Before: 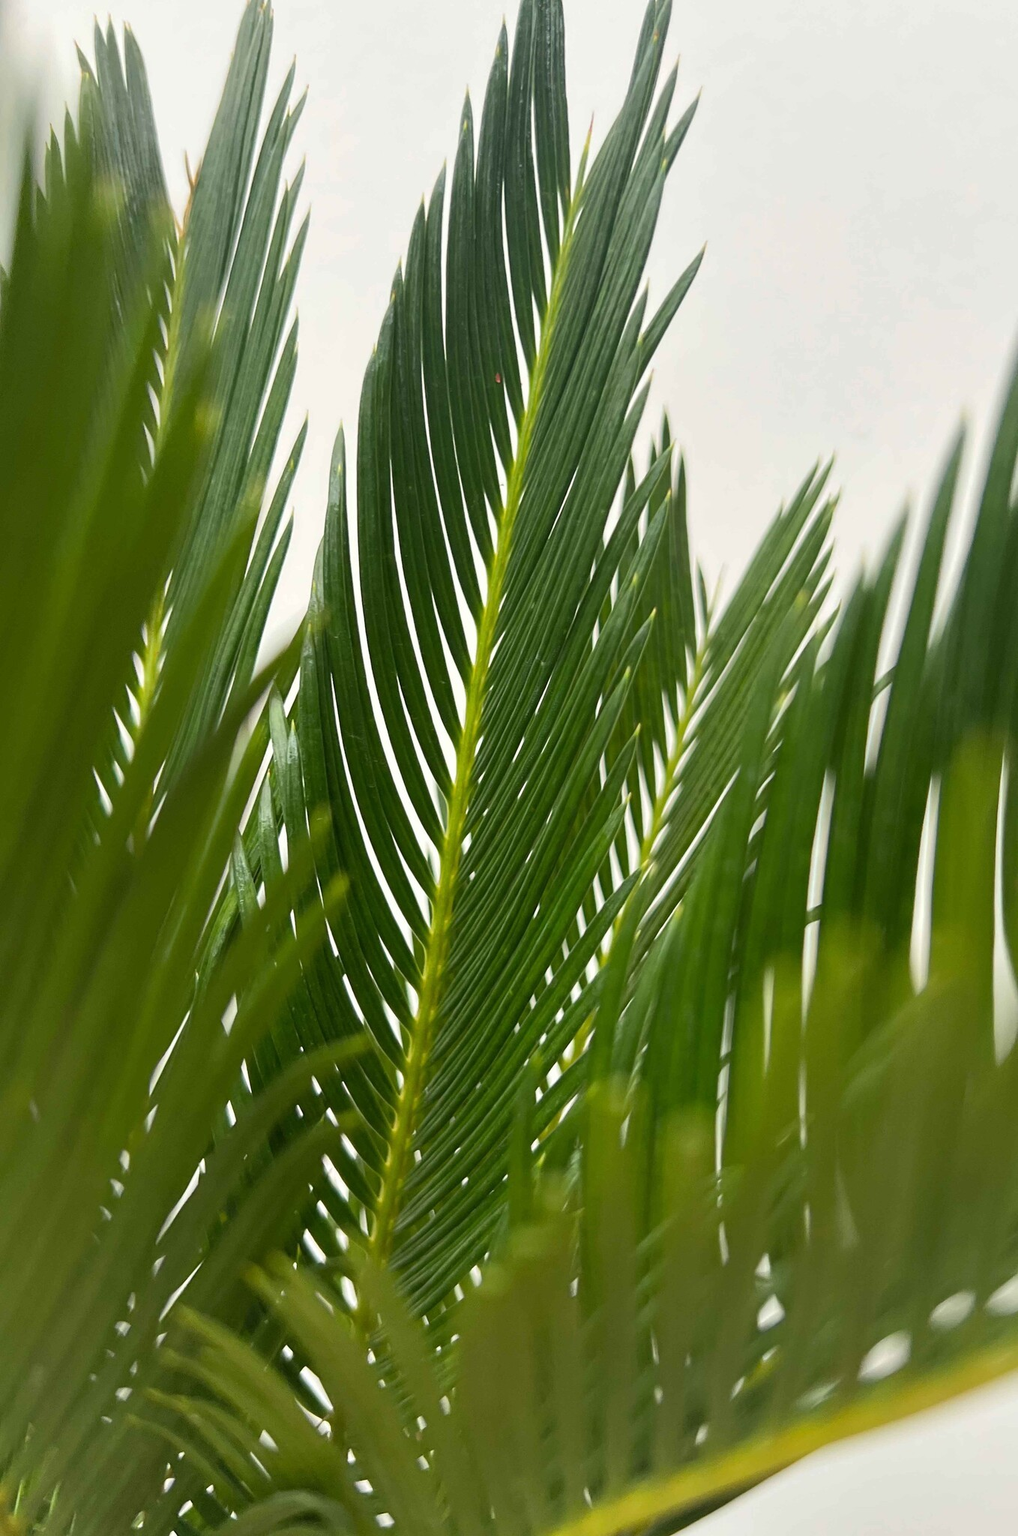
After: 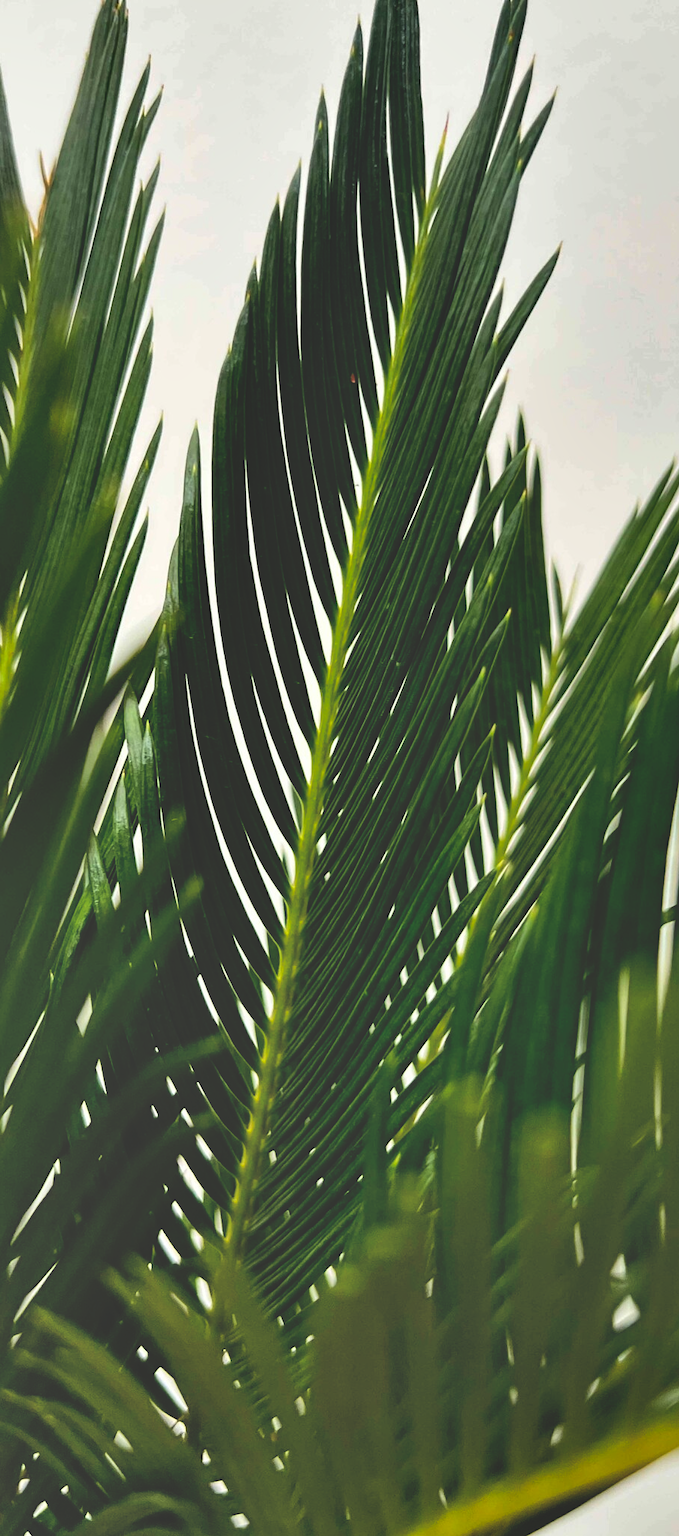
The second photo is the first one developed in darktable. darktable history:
base curve: curves: ch0 [(0, 0.02) (0.083, 0.036) (1, 1)], preserve colors none
shadows and highlights: shadows 58.29, soften with gaussian
crop and rotate: left 14.357%, right 18.959%
